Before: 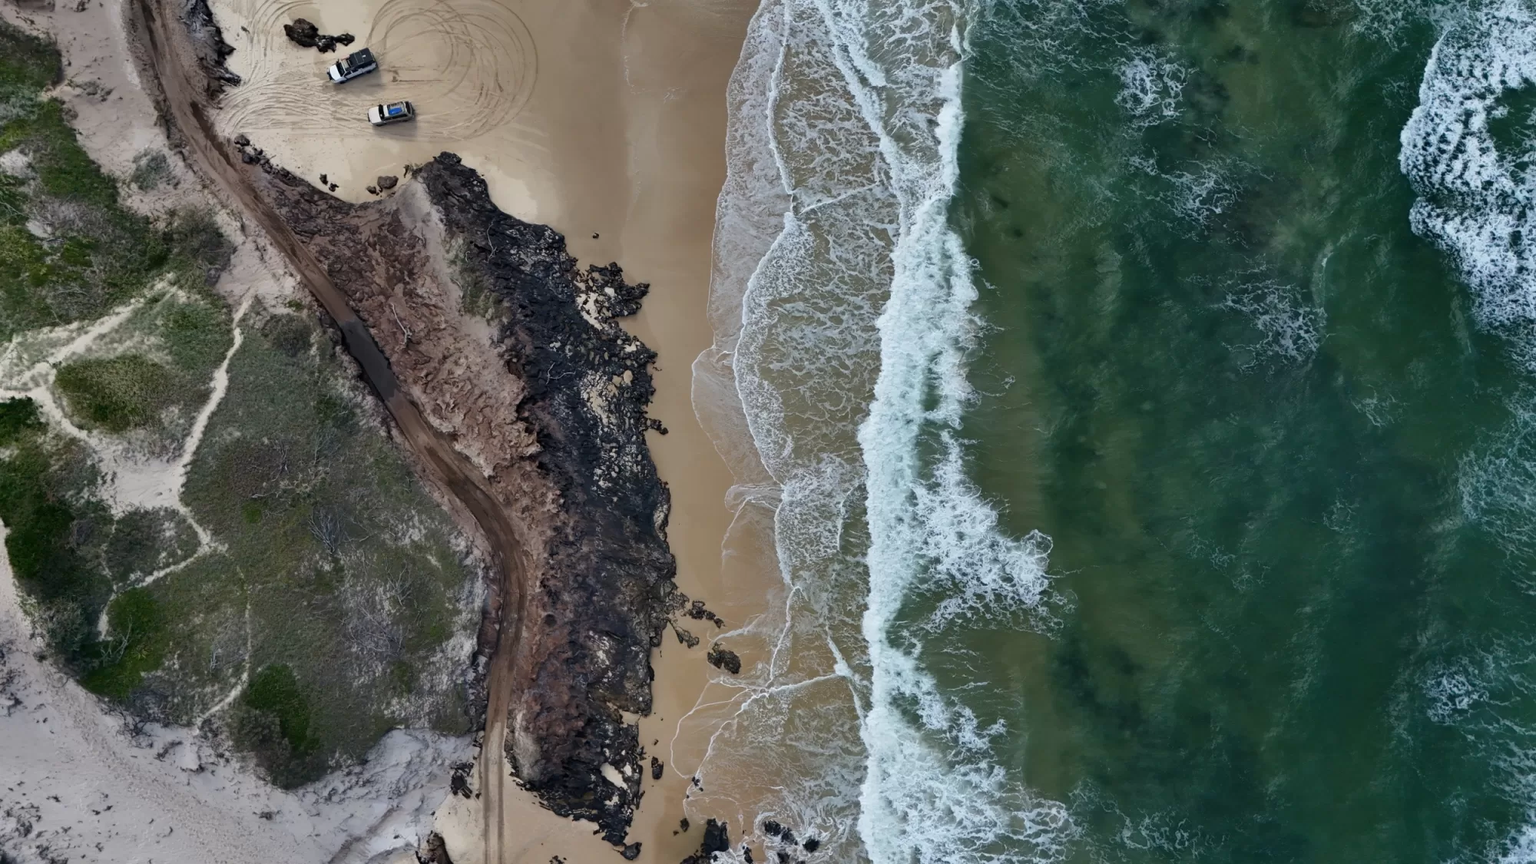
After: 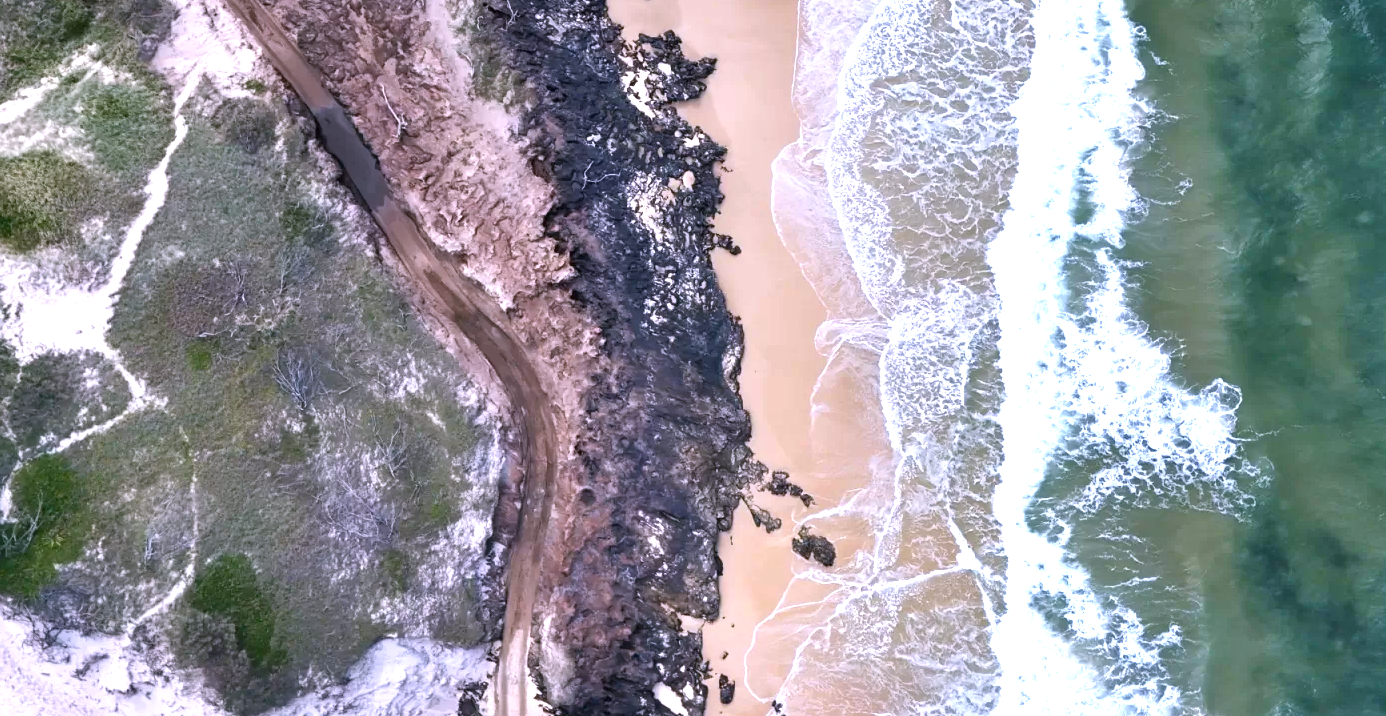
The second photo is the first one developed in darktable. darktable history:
crop: left 6.488%, top 27.668%, right 24.183%, bottom 8.656%
exposure: black level correction 0, exposure 1.5 EV, compensate exposure bias true, compensate highlight preservation false
white balance: red 1.042, blue 1.17
